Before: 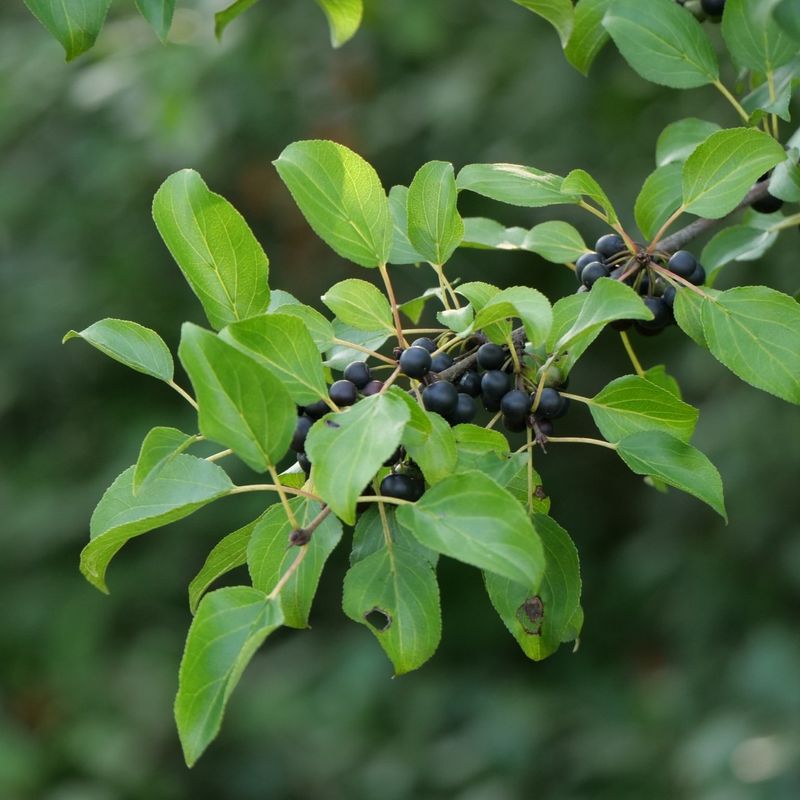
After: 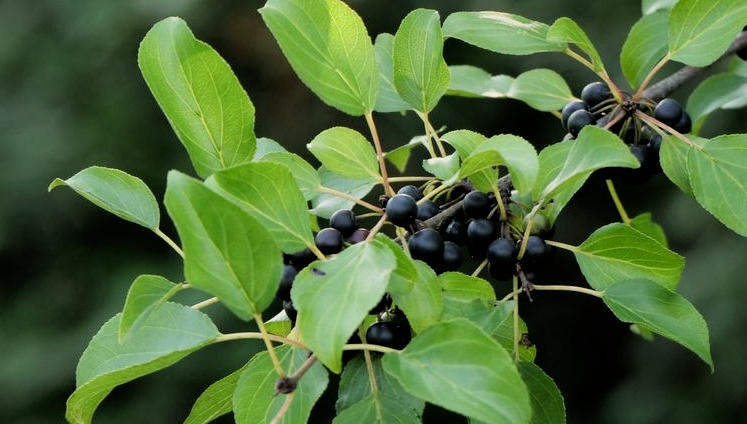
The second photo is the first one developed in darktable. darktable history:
crop: left 1.816%, top 19.07%, right 4.739%, bottom 27.866%
filmic rgb: black relative exposure -5.13 EV, white relative exposure 3.17 EV, hardness 3.44, contrast 1.203, highlights saturation mix -49.49%
